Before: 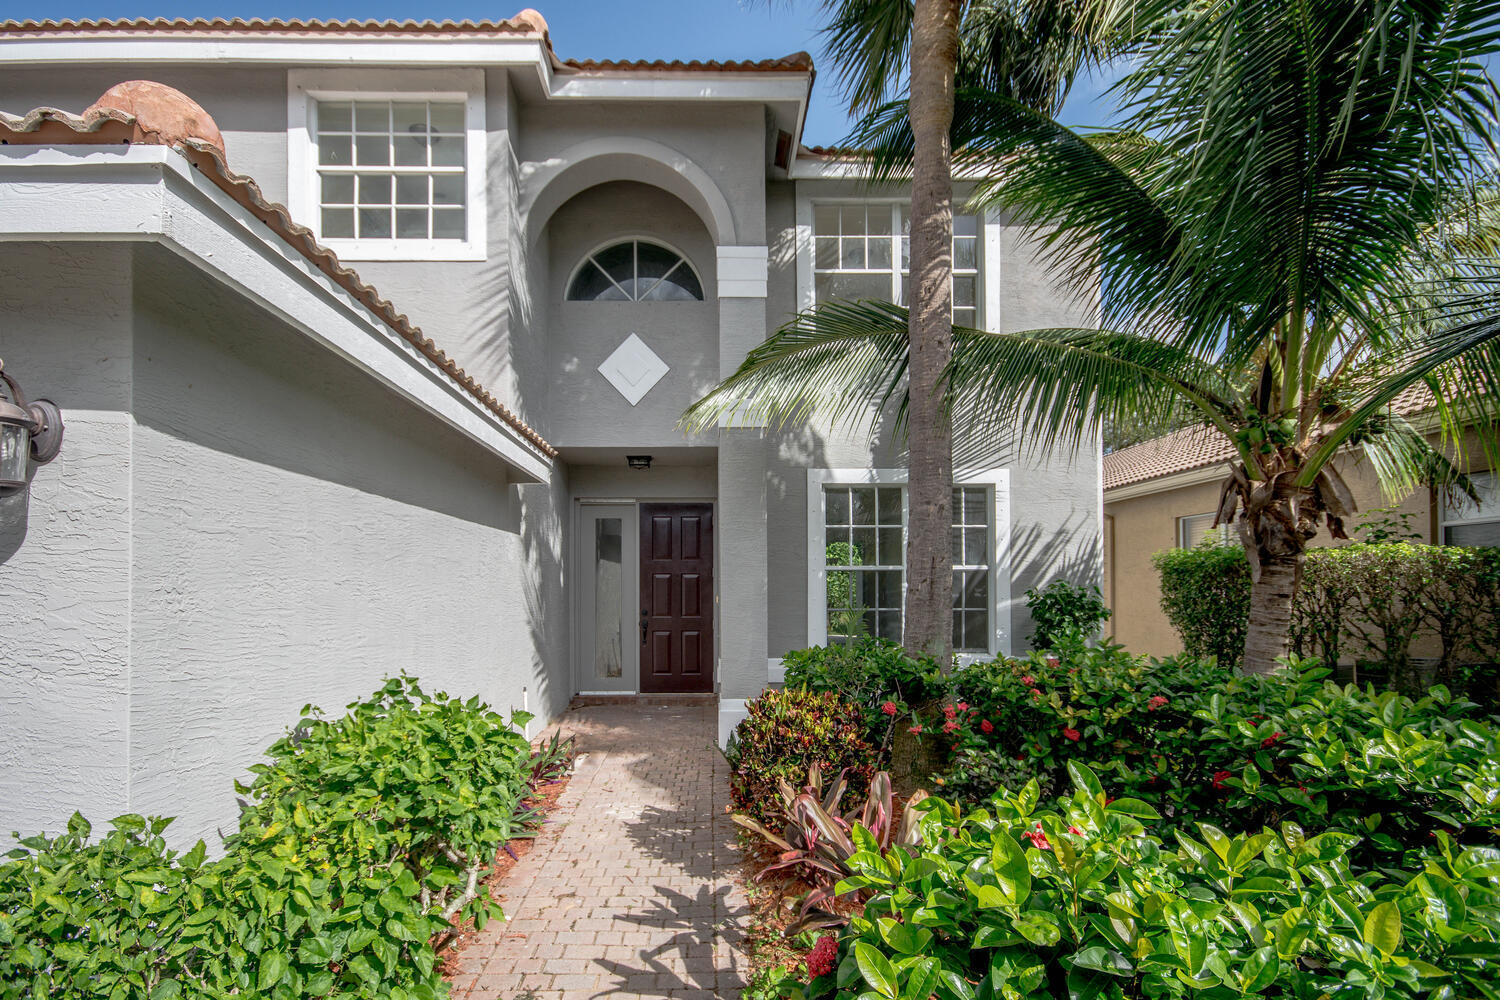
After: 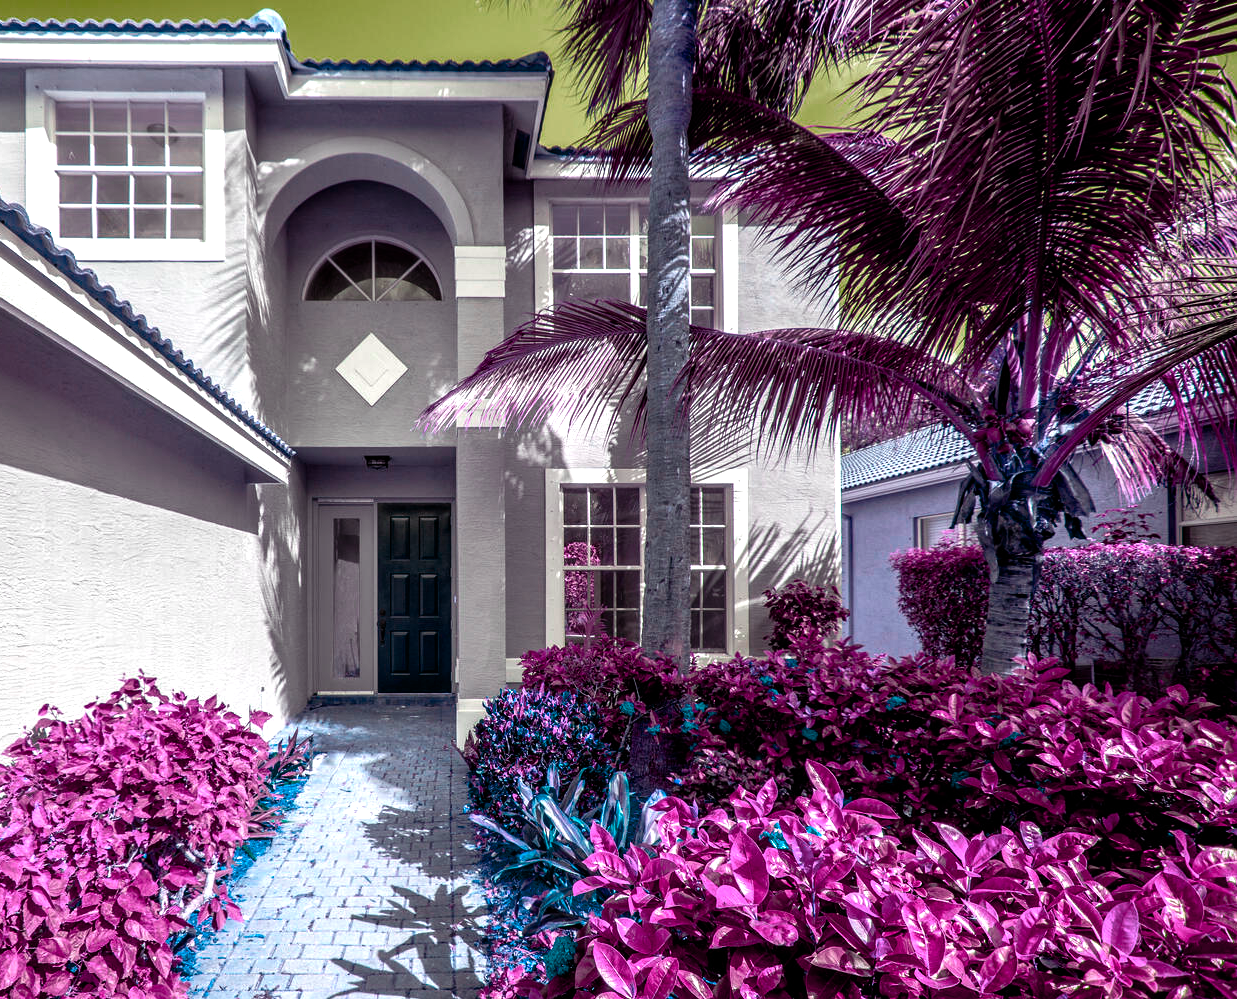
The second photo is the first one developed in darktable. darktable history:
color balance rgb: shadows lift › luminance 0.5%, shadows lift › chroma 6.896%, shadows lift › hue 299.78°, perceptual saturation grading › global saturation 19.703%, hue shift -149.87°, contrast 34.538%, saturation formula JzAzBz (2021)
crop: left 17.527%, bottom 0.037%
